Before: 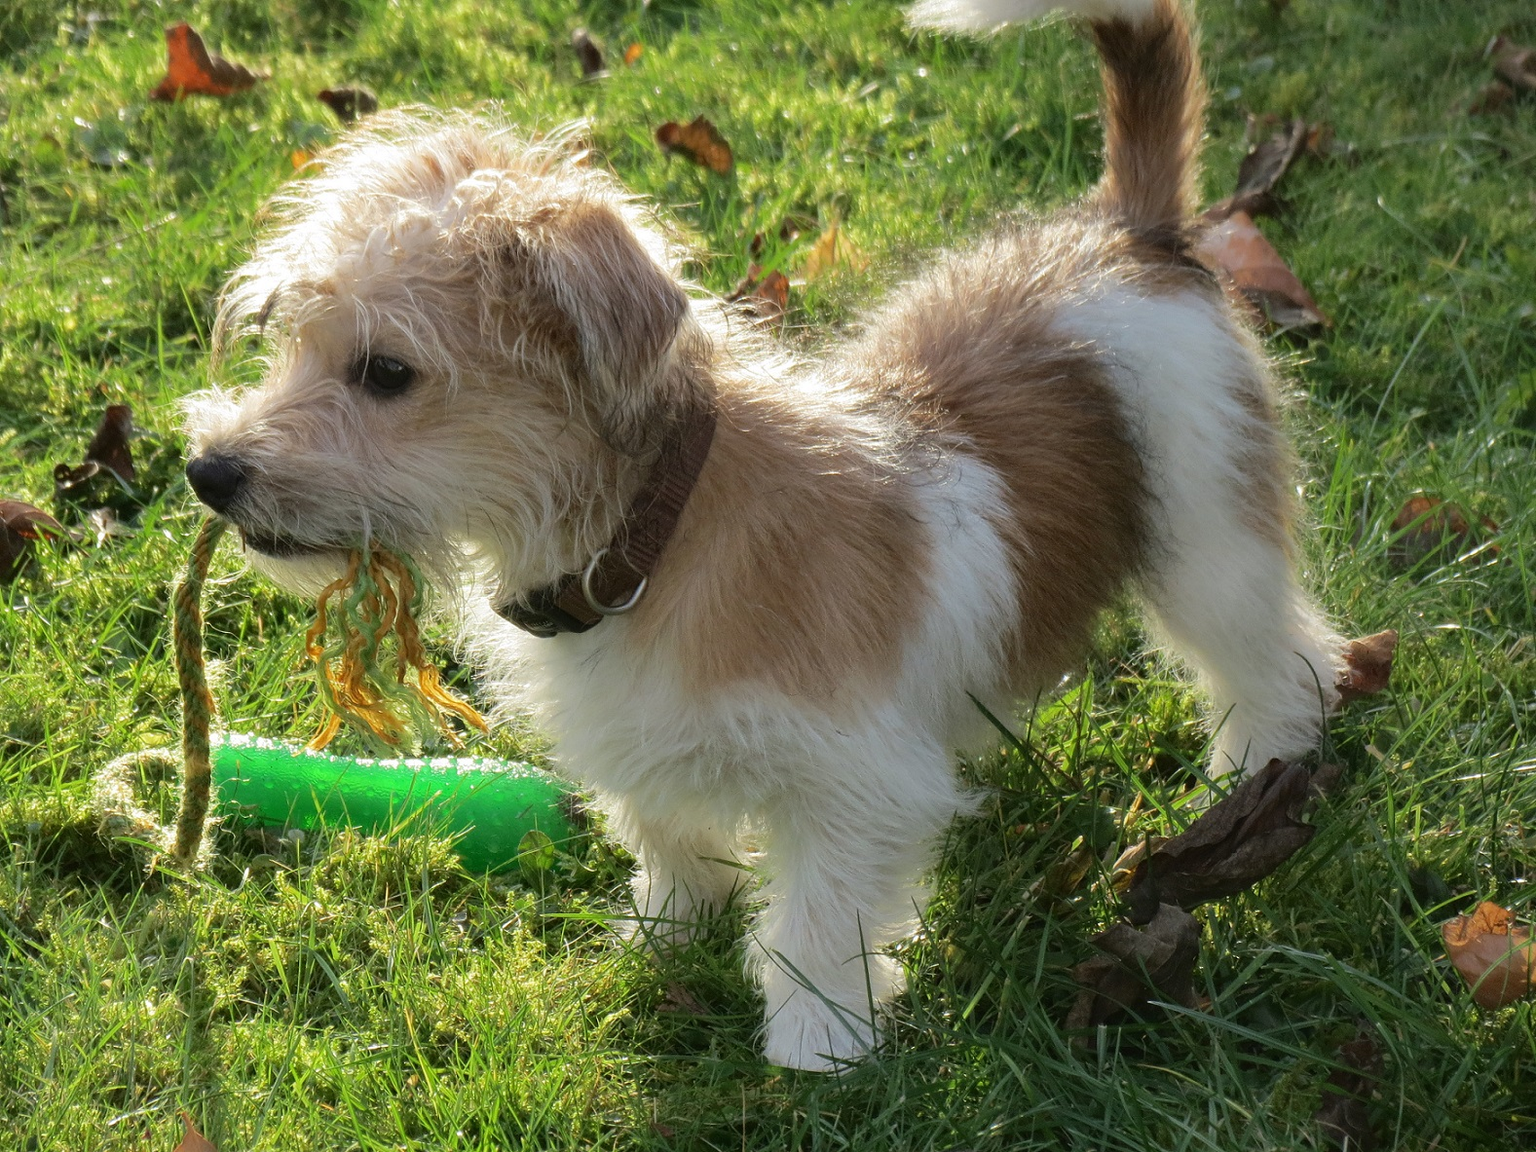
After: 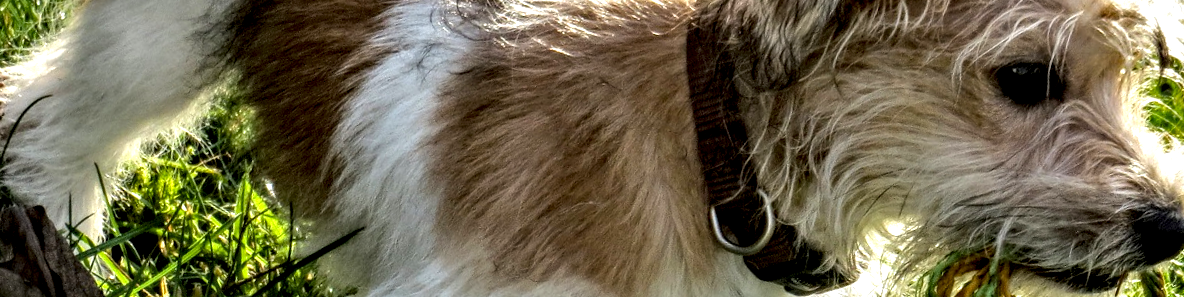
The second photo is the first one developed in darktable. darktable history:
color balance rgb: perceptual saturation grading › global saturation 34.05%, global vibrance 5.56%
contrast equalizer: y [[0.511, 0.558, 0.631, 0.632, 0.559, 0.512], [0.5 ×6], [0.5 ×6], [0 ×6], [0 ×6]]
crop and rotate: angle 16.12°, top 30.835%, bottom 35.653%
local contrast: highlights 19%, detail 186%
